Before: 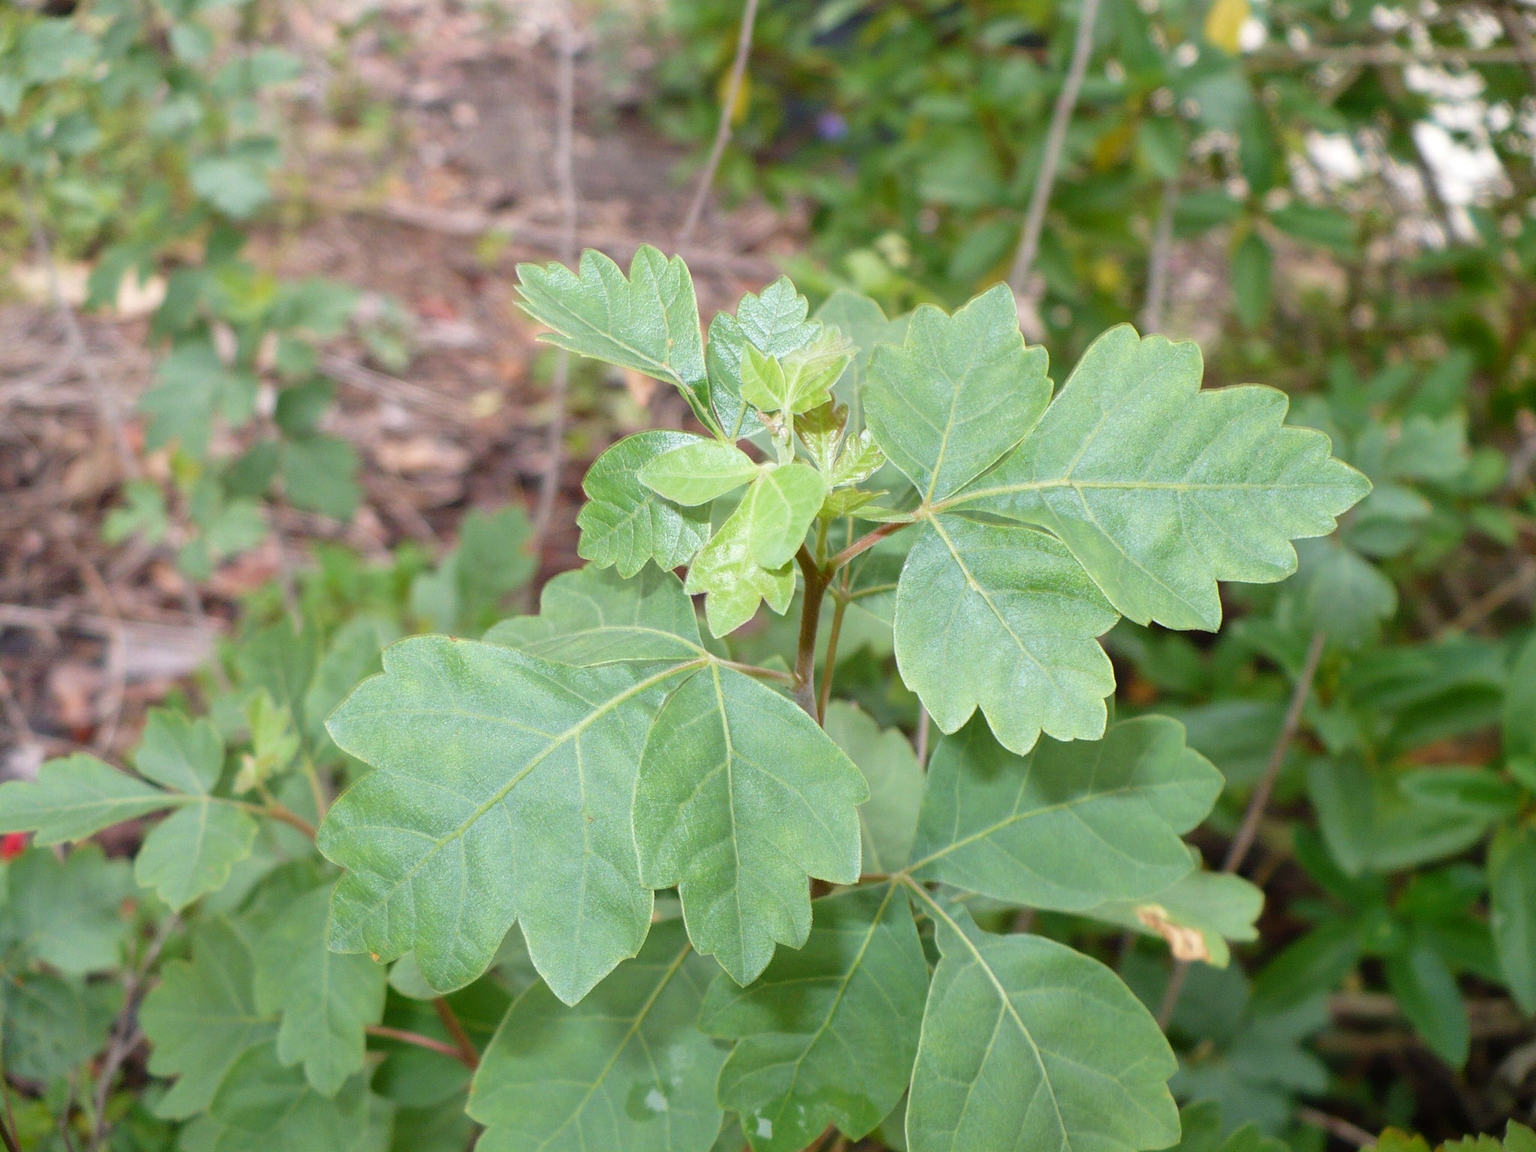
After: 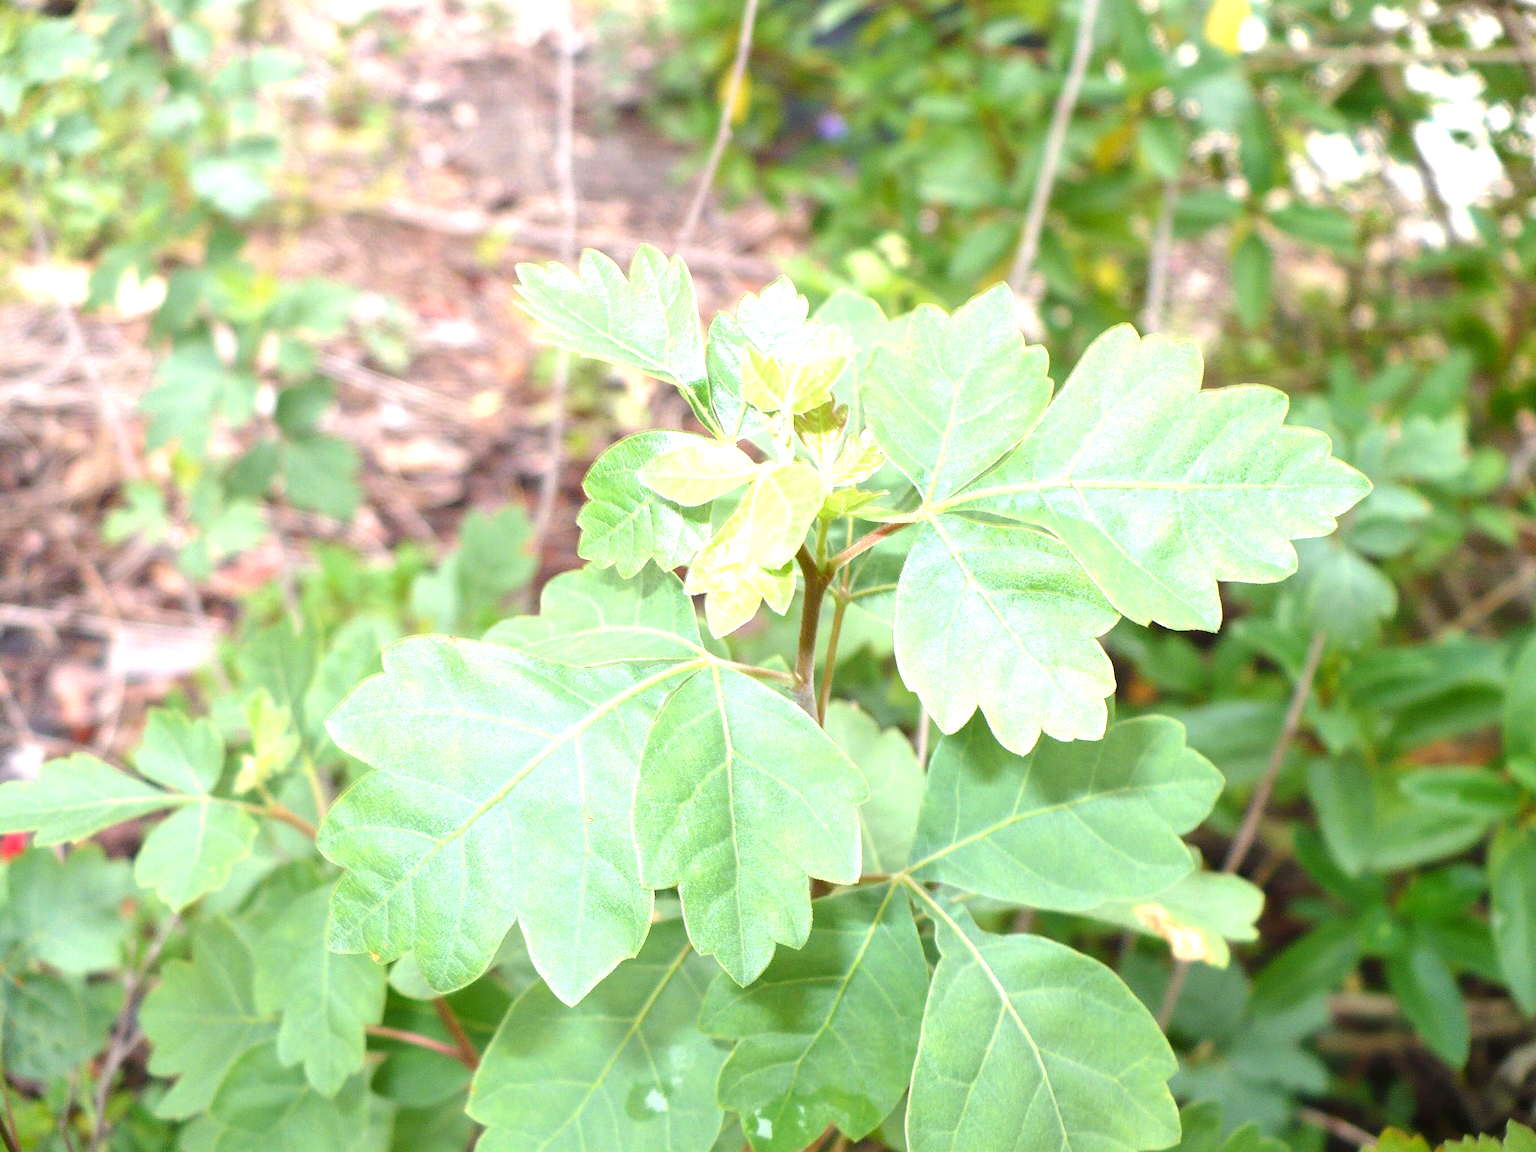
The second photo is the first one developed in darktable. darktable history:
exposure: exposure 1.145 EV, compensate exposure bias true, compensate highlight preservation false
